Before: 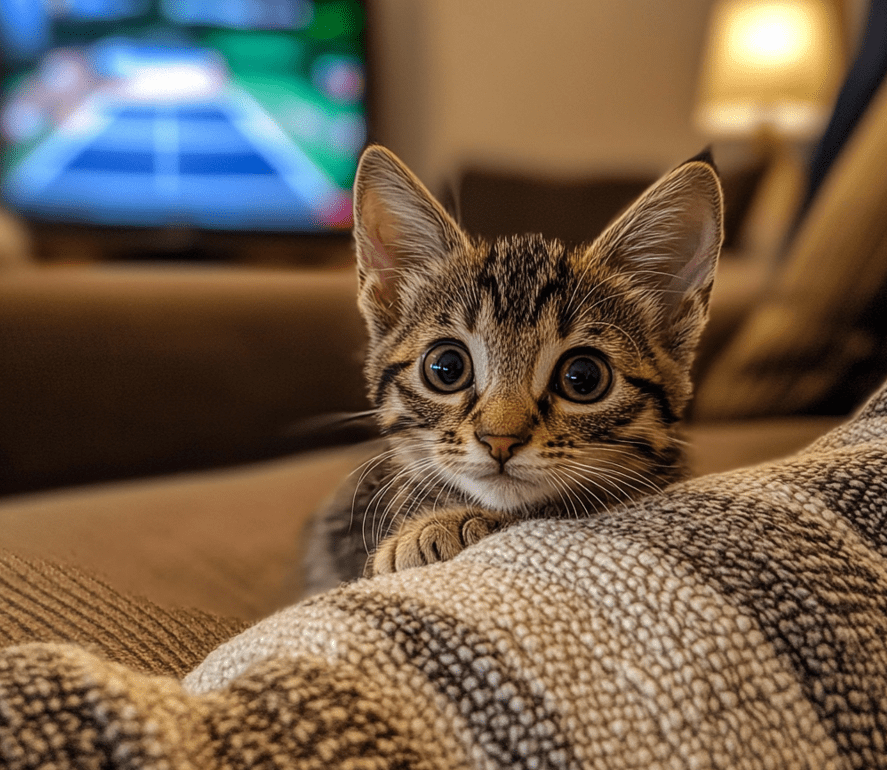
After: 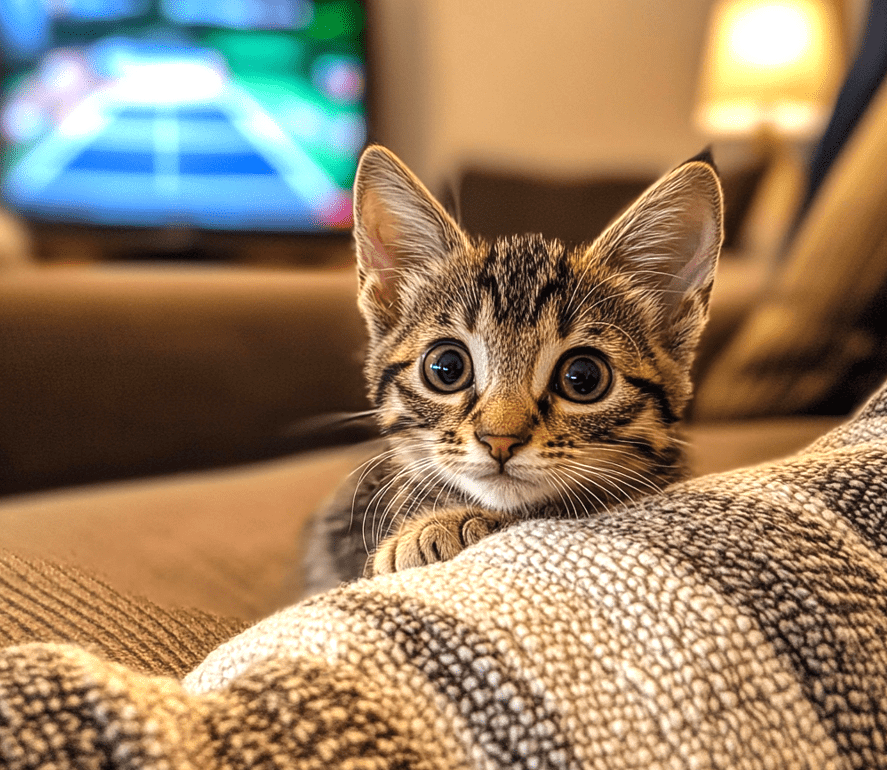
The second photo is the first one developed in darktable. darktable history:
exposure: exposure 0.948 EV, compensate highlight preservation false
